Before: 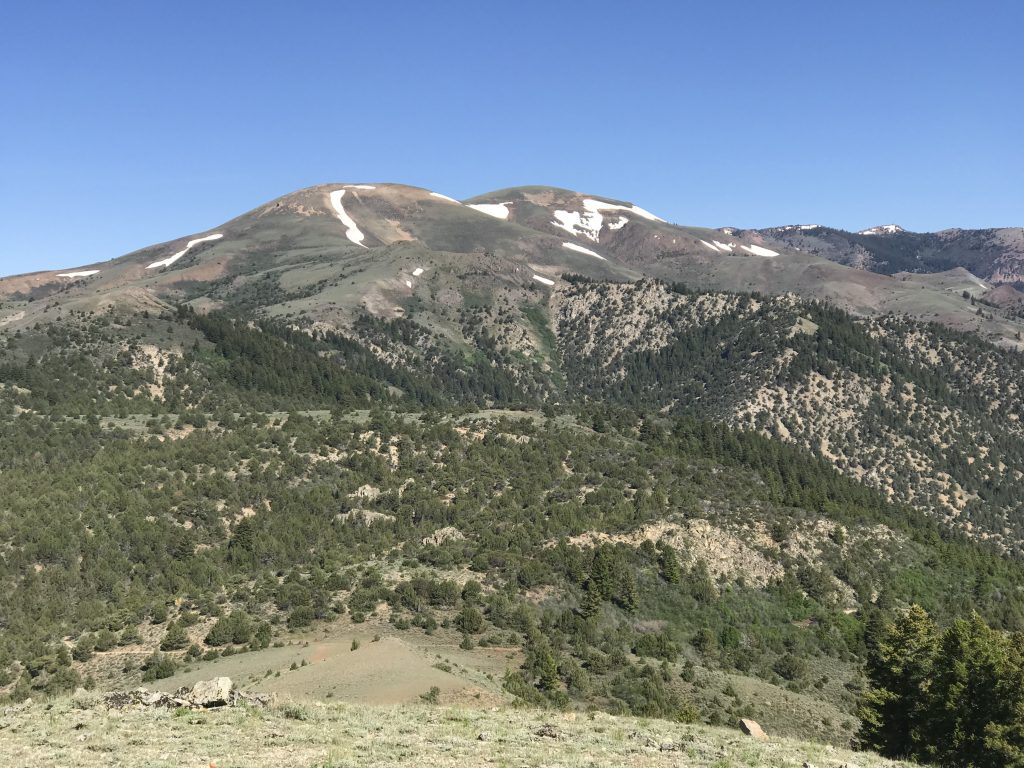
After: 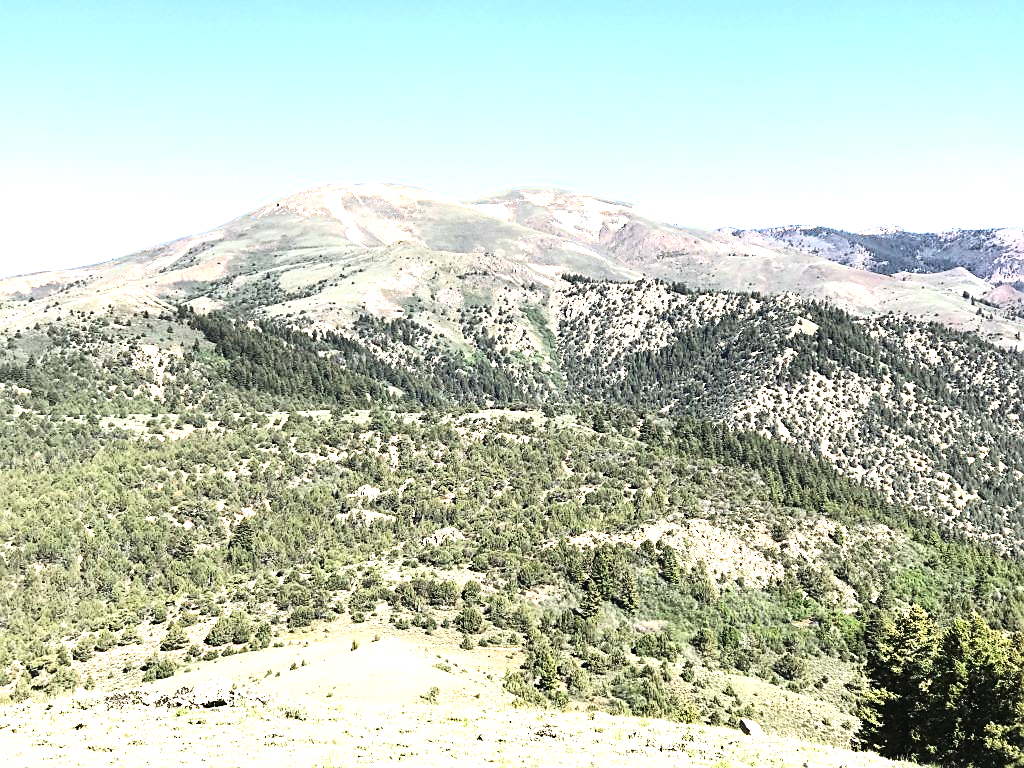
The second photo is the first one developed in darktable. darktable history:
sharpen: on, module defaults
exposure: exposure 1.16 EV, compensate exposure bias true, compensate highlight preservation false
tone equalizer: -8 EV -0.75 EV, -7 EV -0.7 EV, -6 EV -0.6 EV, -5 EV -0.4 EV, -3 EV 0.4 EV, -2 EV 0.6 EV, -1 EV 0.7 EV, +0 EV 0.75 EV, edges refinement/feathering 500, mask exposure compensation -1.57 EV, preserve details no
tone curve: curves: ch0 [(0, 0) (0.055, 0.031) (0.282, 0.215) (0.729, 0.785) (1, 1)], color space Lab, linked channels, preserve colors none
